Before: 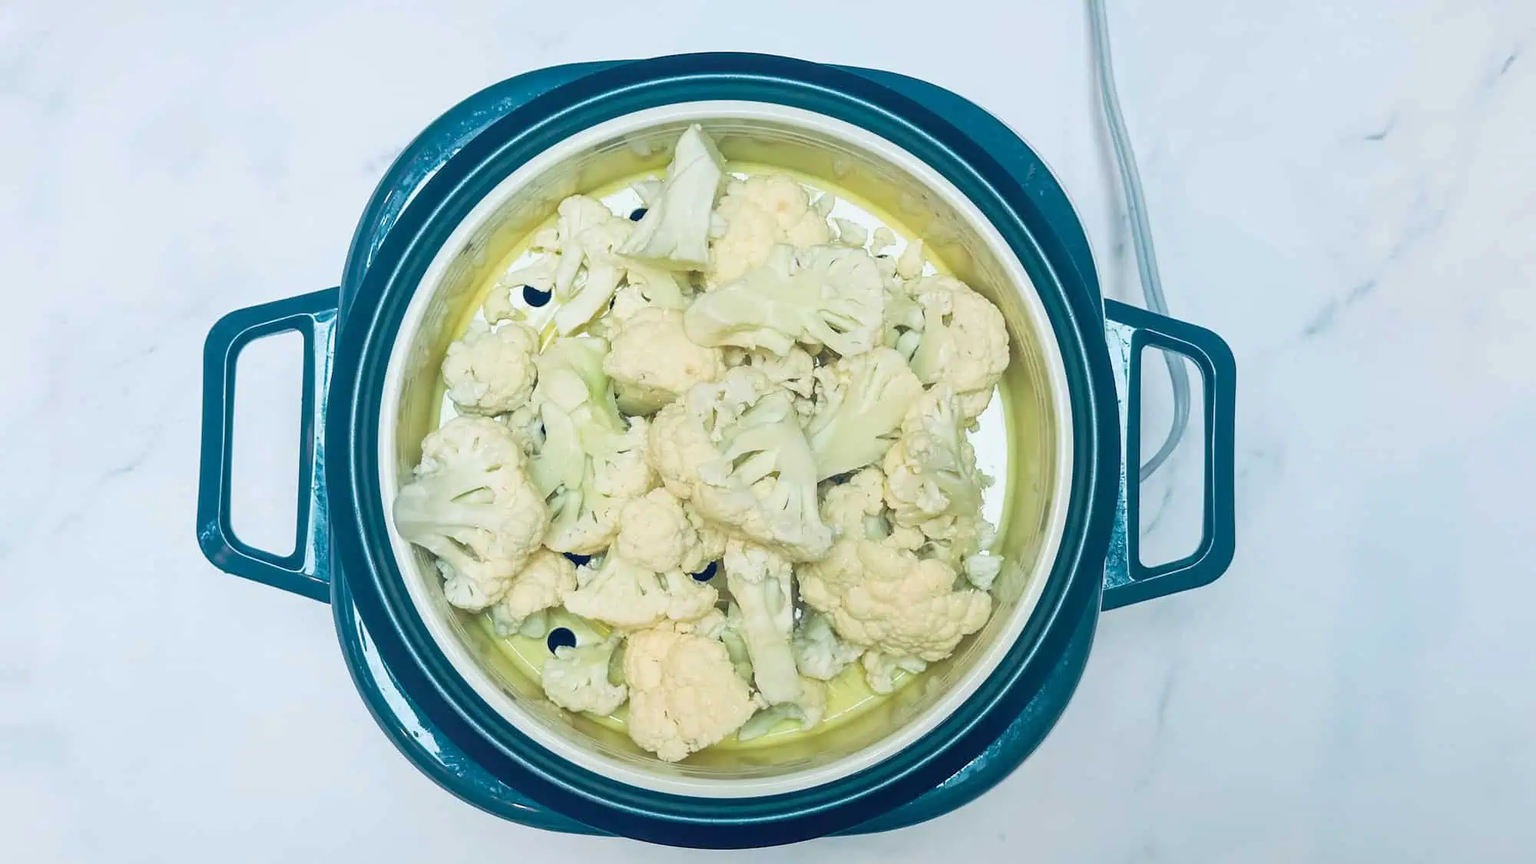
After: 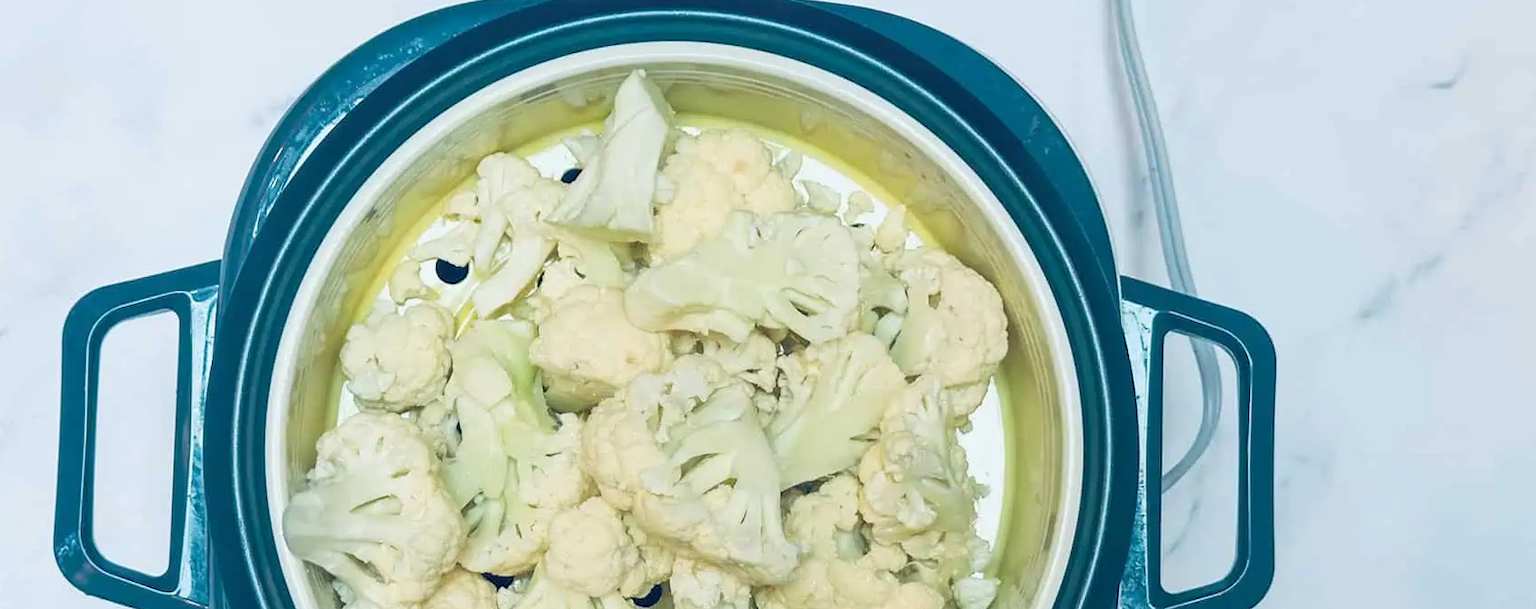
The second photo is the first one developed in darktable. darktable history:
rotate and perspective: rotation 0.192°, lens shift (horizontal) -0.015, crop left 0.005, crop right 0.996, crop top 0.006, crop bottom 0.99
crop and rotate: left 9.345%, top 7.22%, right 4.982%, bottom 32.331%
